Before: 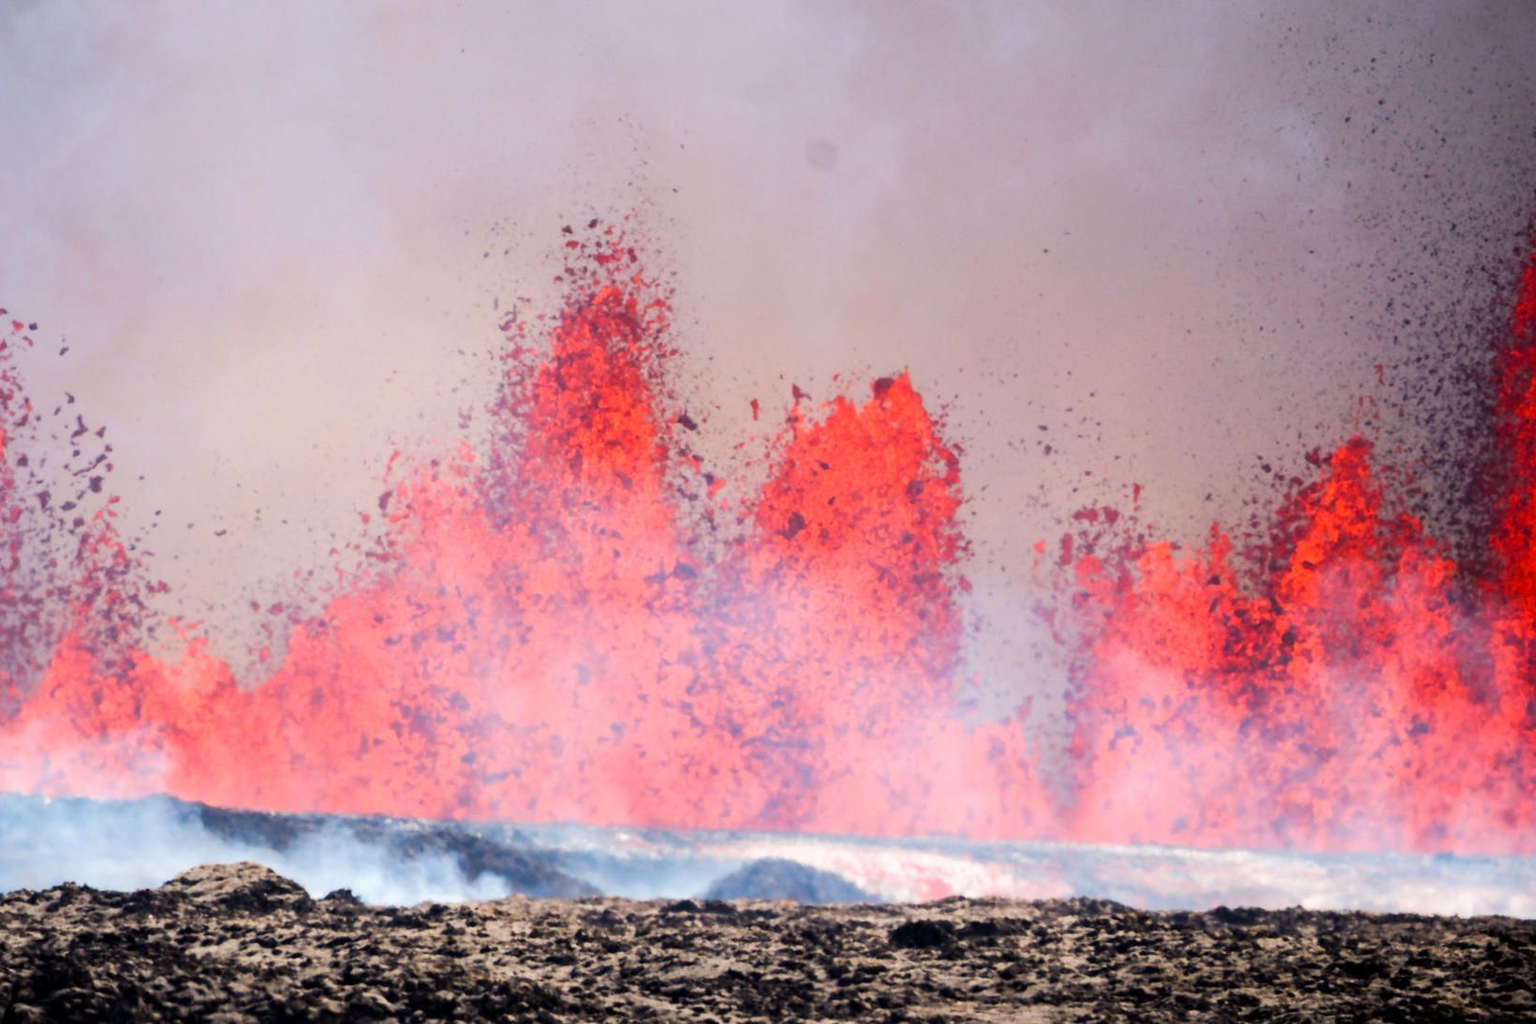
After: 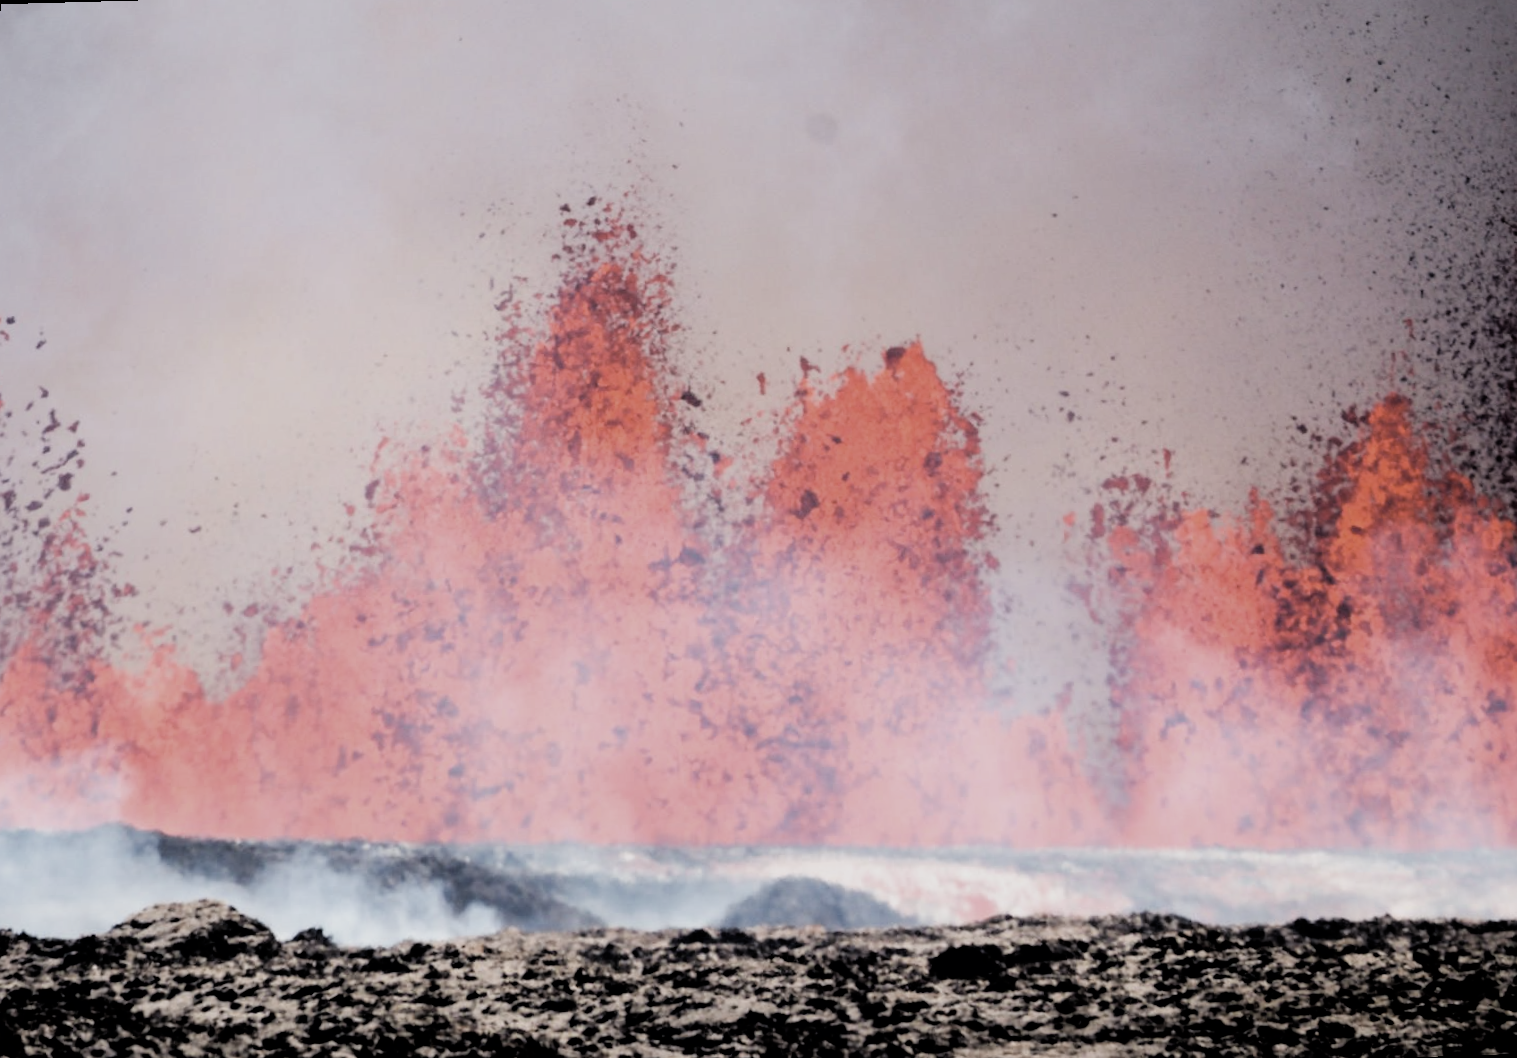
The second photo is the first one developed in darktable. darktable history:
contrast brightness saturation: contrast 0.05
color zones: curves: ch1 [(0, 0.292) (0.001, 0.292) (0.2, 0.264) (0.4, 0.248) (0.6, 0.248) (0.8, 0.264) (0.999, 0.292) (1, 0.292)]
filmic rgb: black relative exposure -3.86 EV, white relative exposure 3.48 EV, hardness 2.63, contrast 1.103
rotate and perspective: rotation -1.68°, lens shift (vertical) -0.146, crop left 0.049, crop right 0.912, crop top 0.032, crop bottom 0.96
